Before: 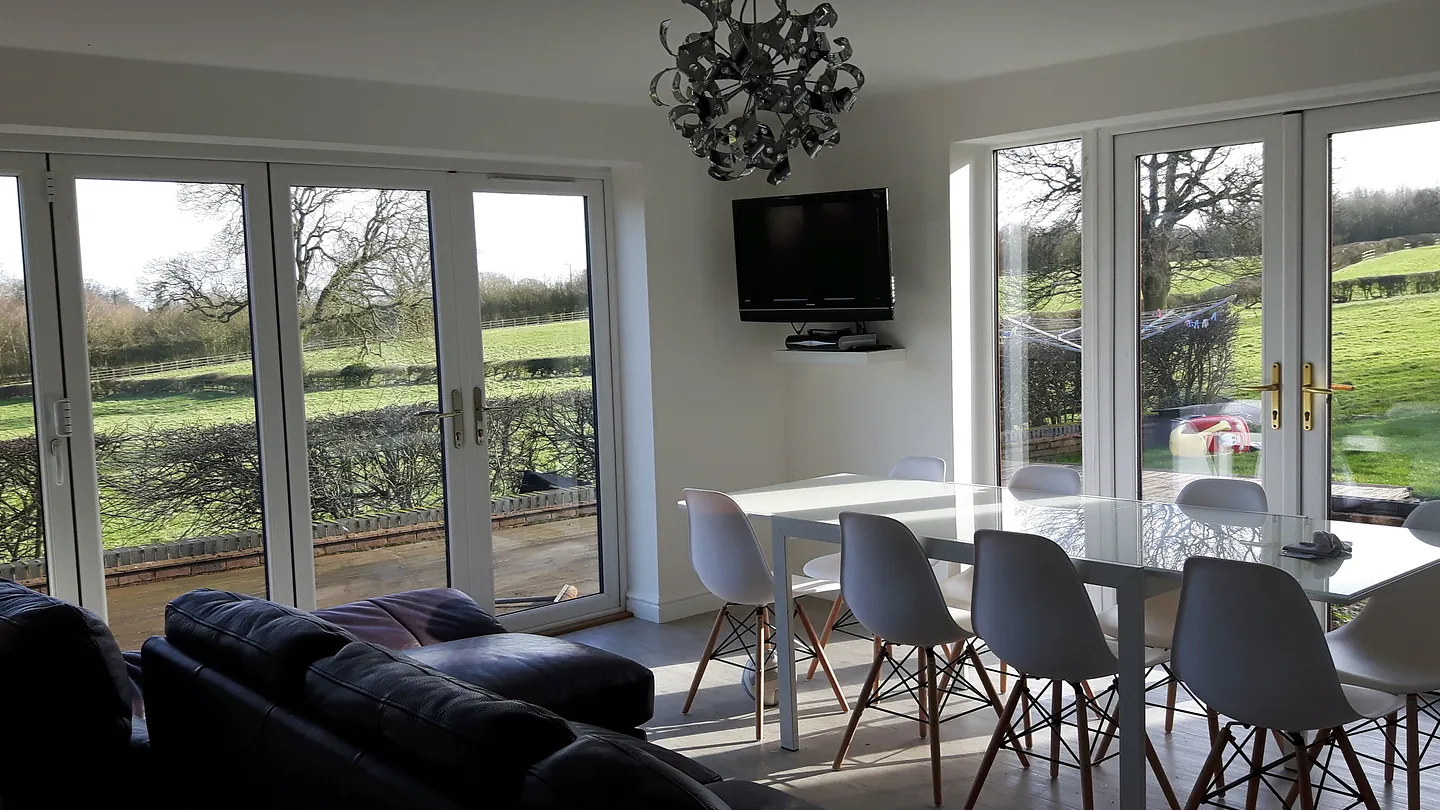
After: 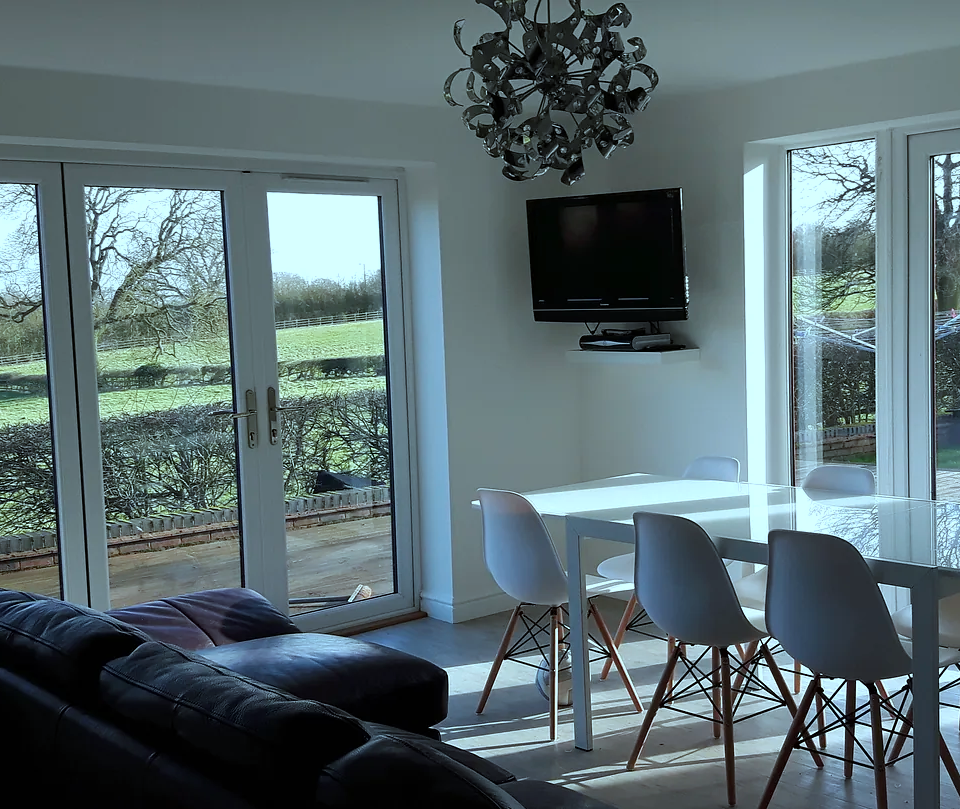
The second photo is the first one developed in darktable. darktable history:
color correction: highlights a* -12.15, highlights b* -15.77
crop and rotate: left 14.344%, right 18.936%
